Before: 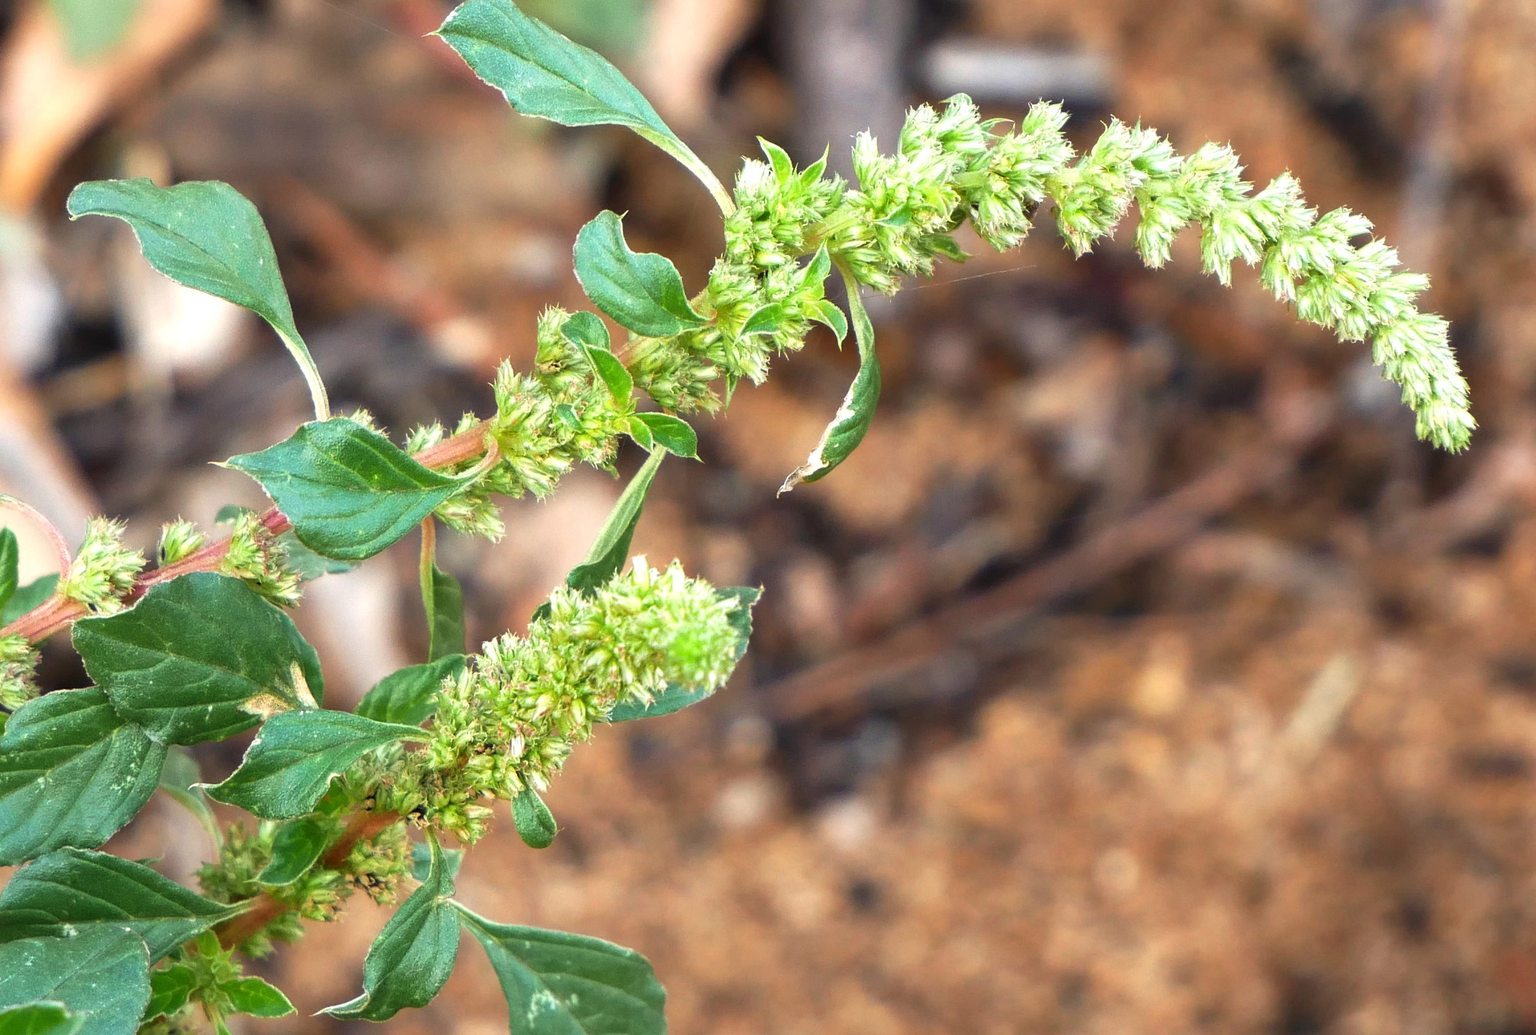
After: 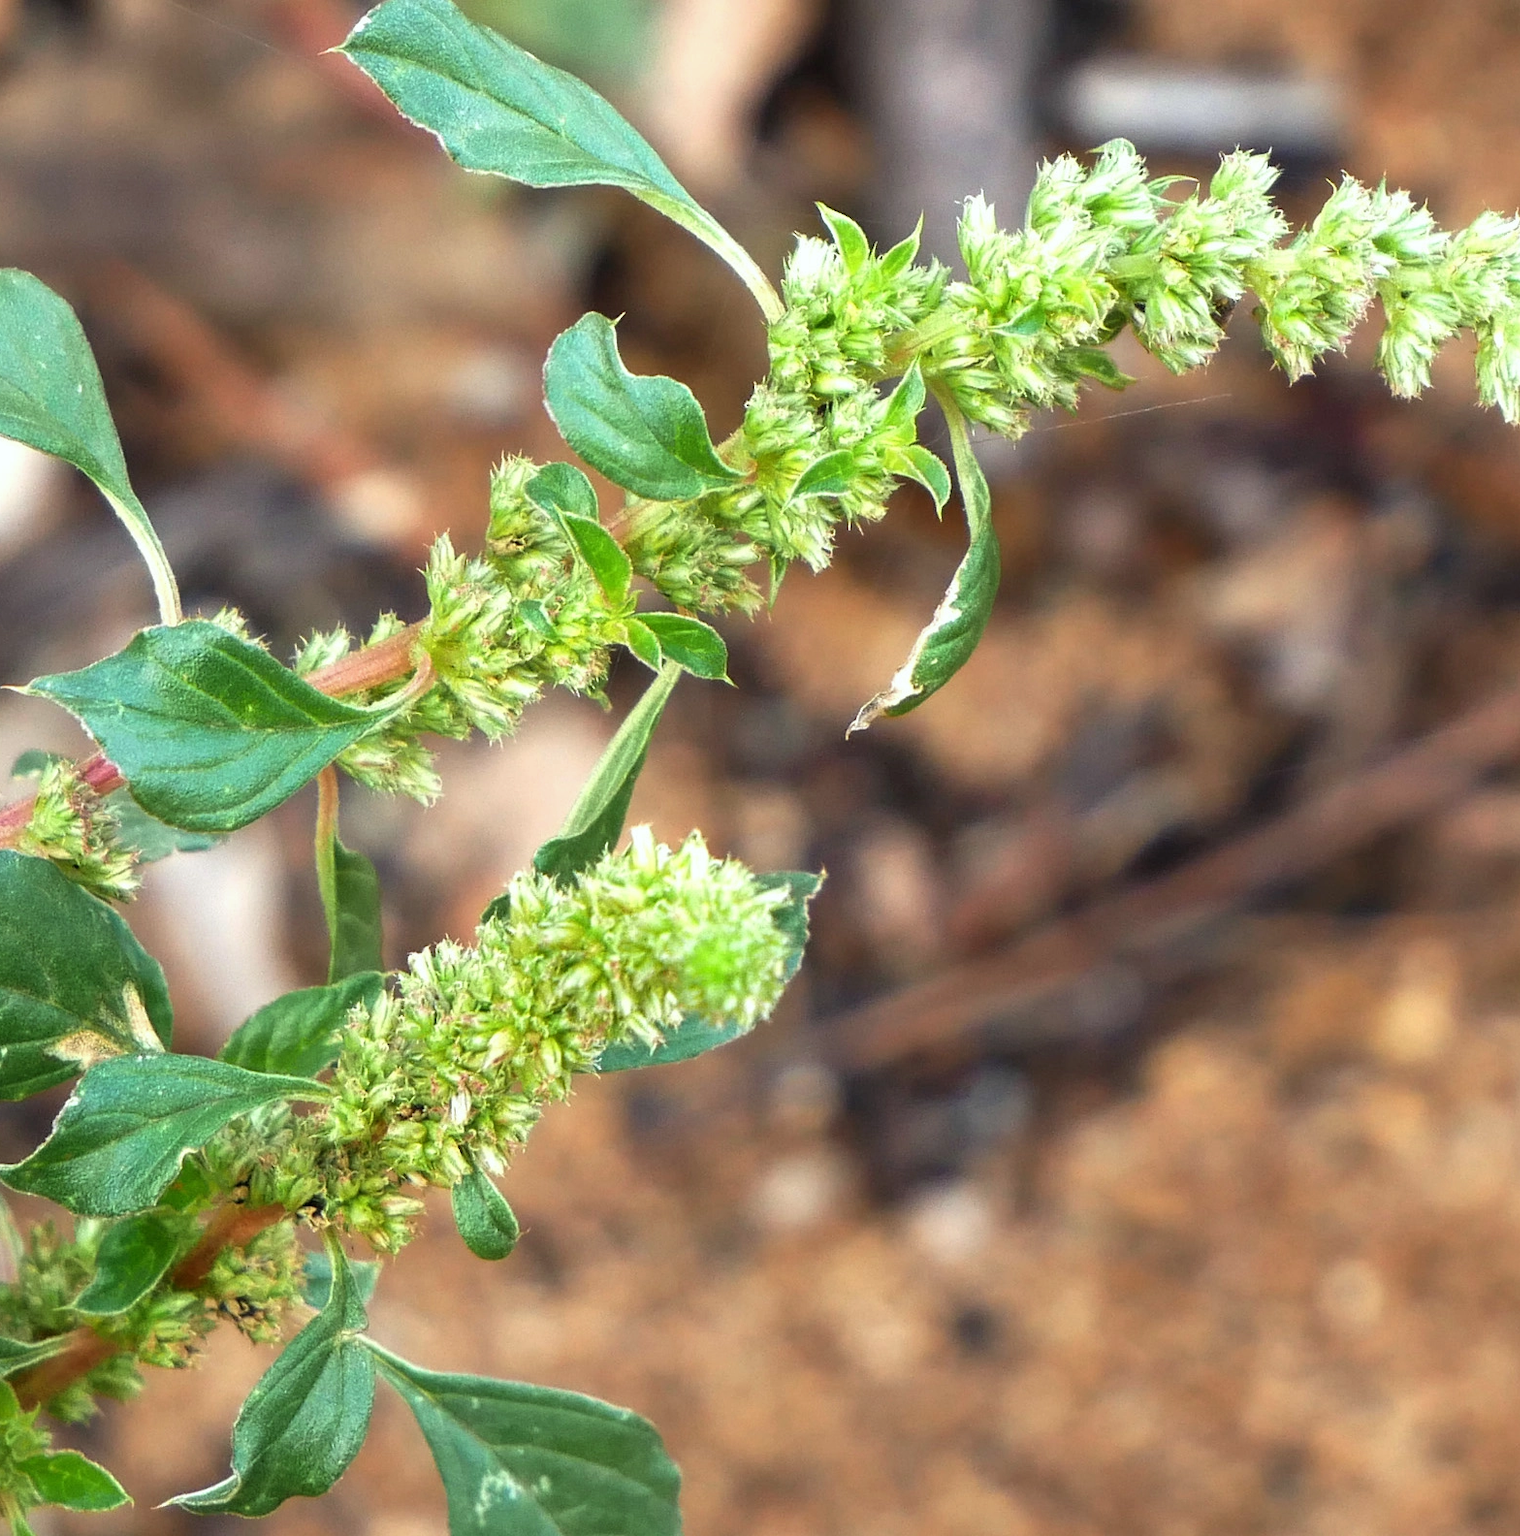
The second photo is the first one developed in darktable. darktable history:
white balance: red 0.978, blue 0.999
crop and rotate: left 13.537%, right 19.796%
